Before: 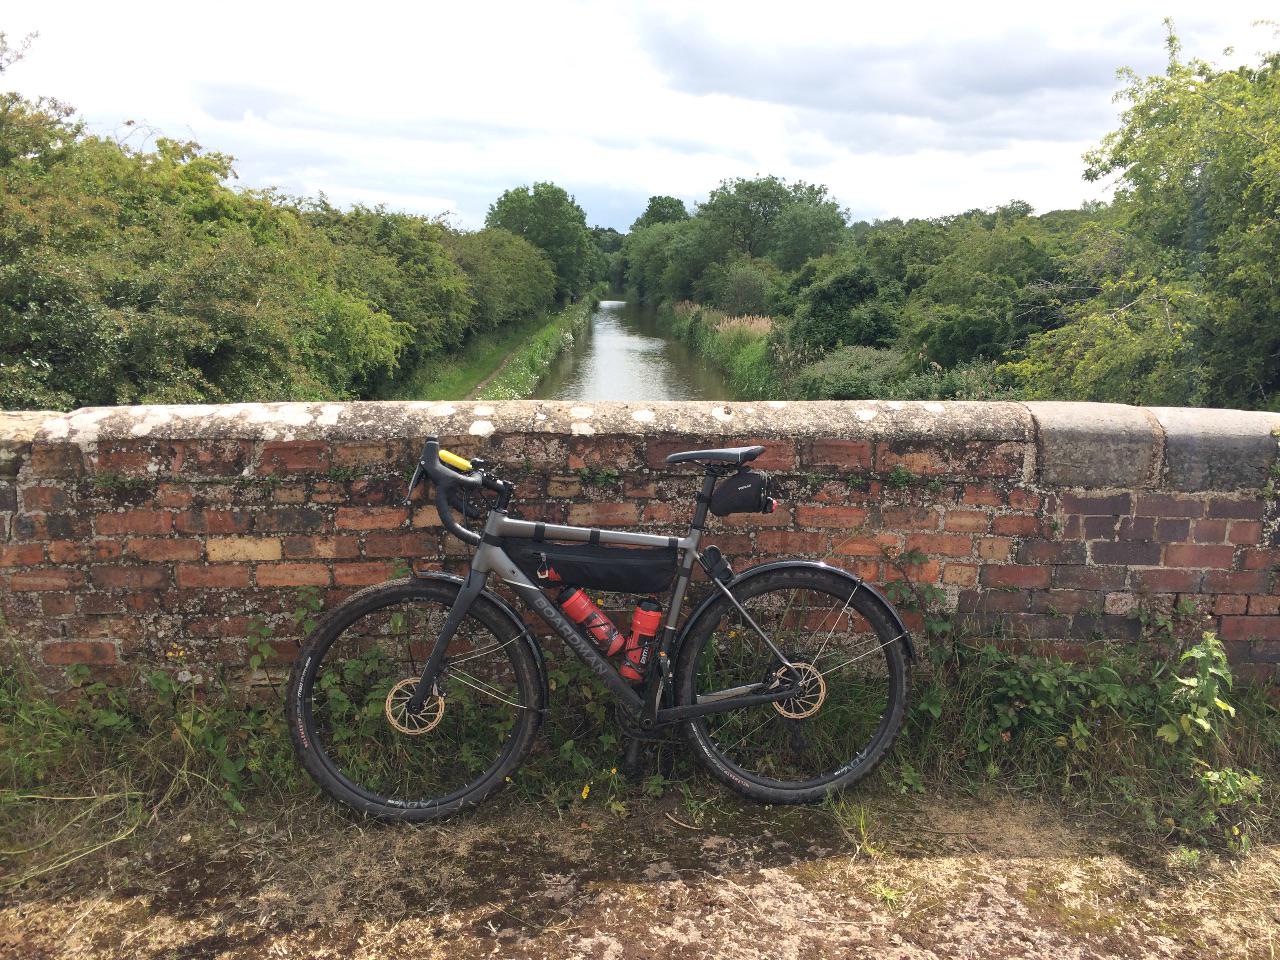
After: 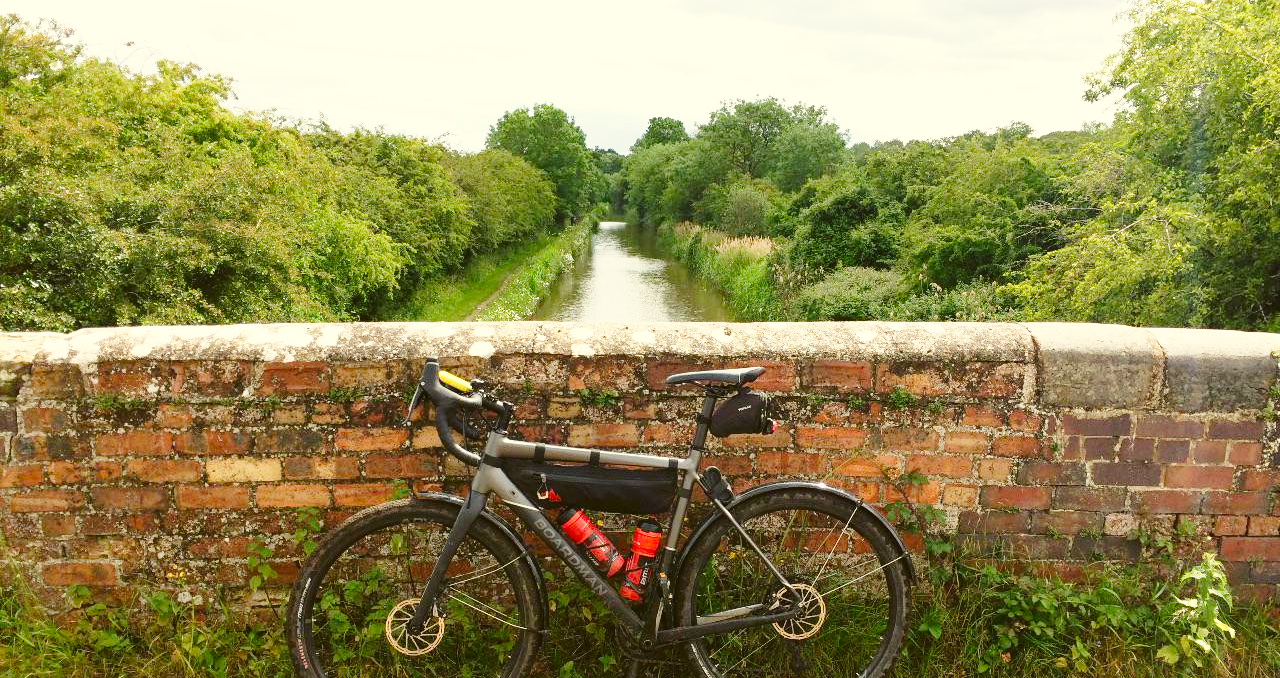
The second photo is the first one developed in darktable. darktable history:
color correction: highlights a* -1.43, highlights b* 10.12, shadows a* 0.395, shadows b* 19.35
crop and rotate: top 8.293%, bottom 20.996%
base curve: curves: ch0 [(0, 0) (0.028, 0.03) (0.121, 0.232) (0.46, 0.748) (0.859, 0.968) (1, 1)], preserve colors none
color balance rgb: perceptual saturation grading › global saturation 20%, perceptual saturation grading › highlights -25%, perceptual saturation grading › shadows 25%
